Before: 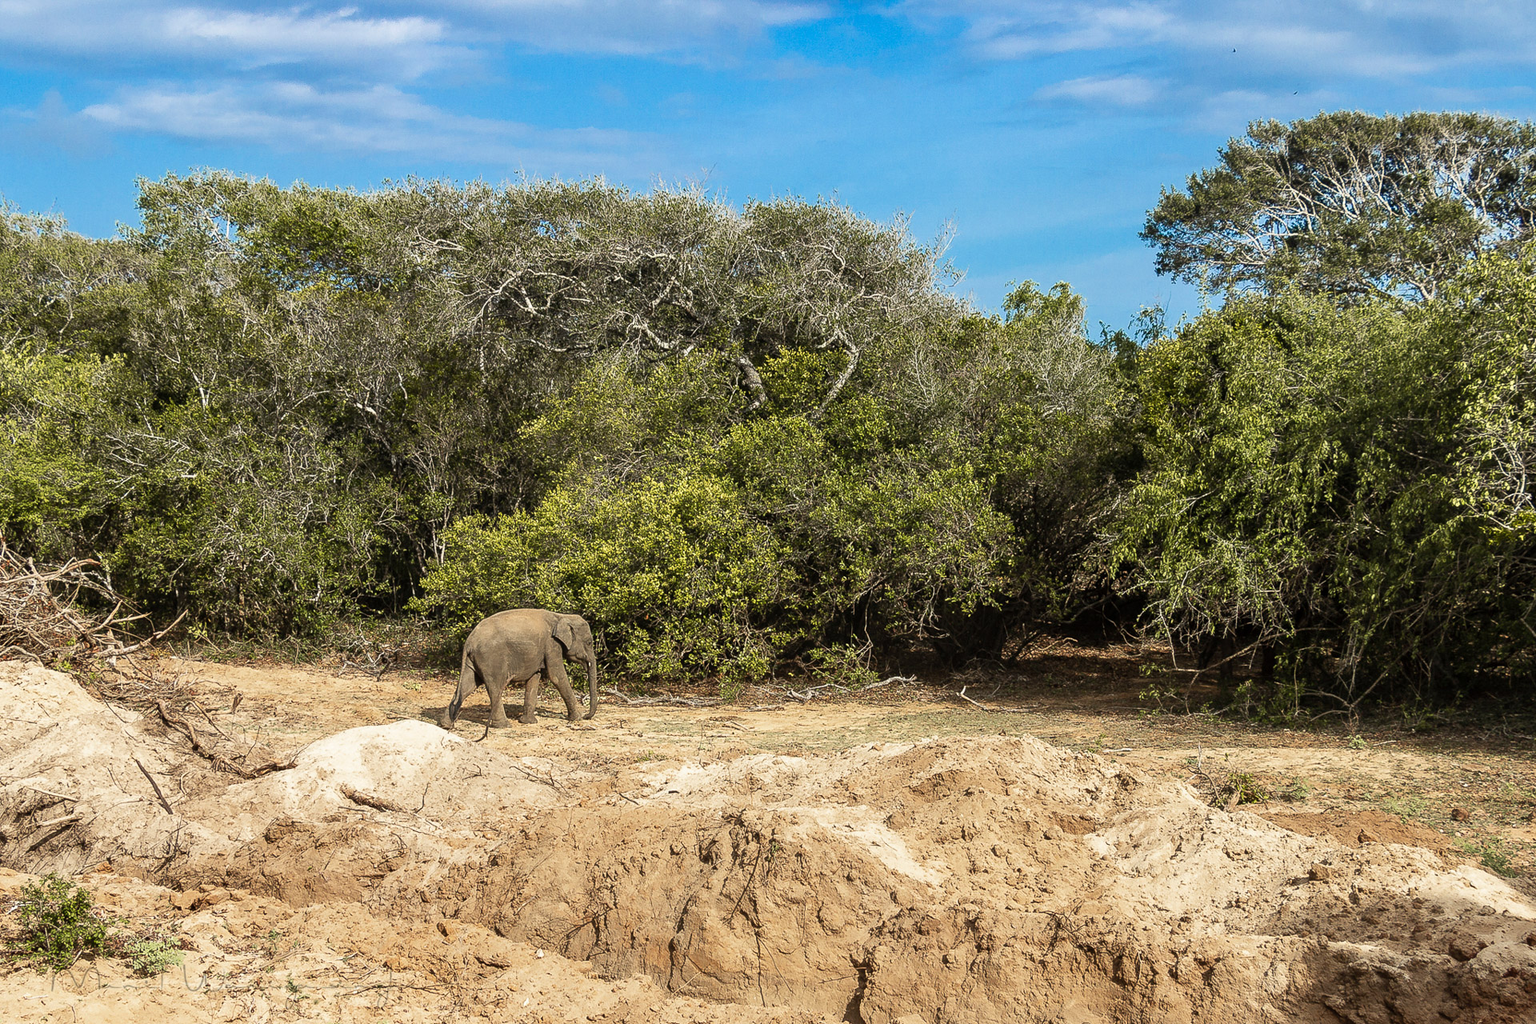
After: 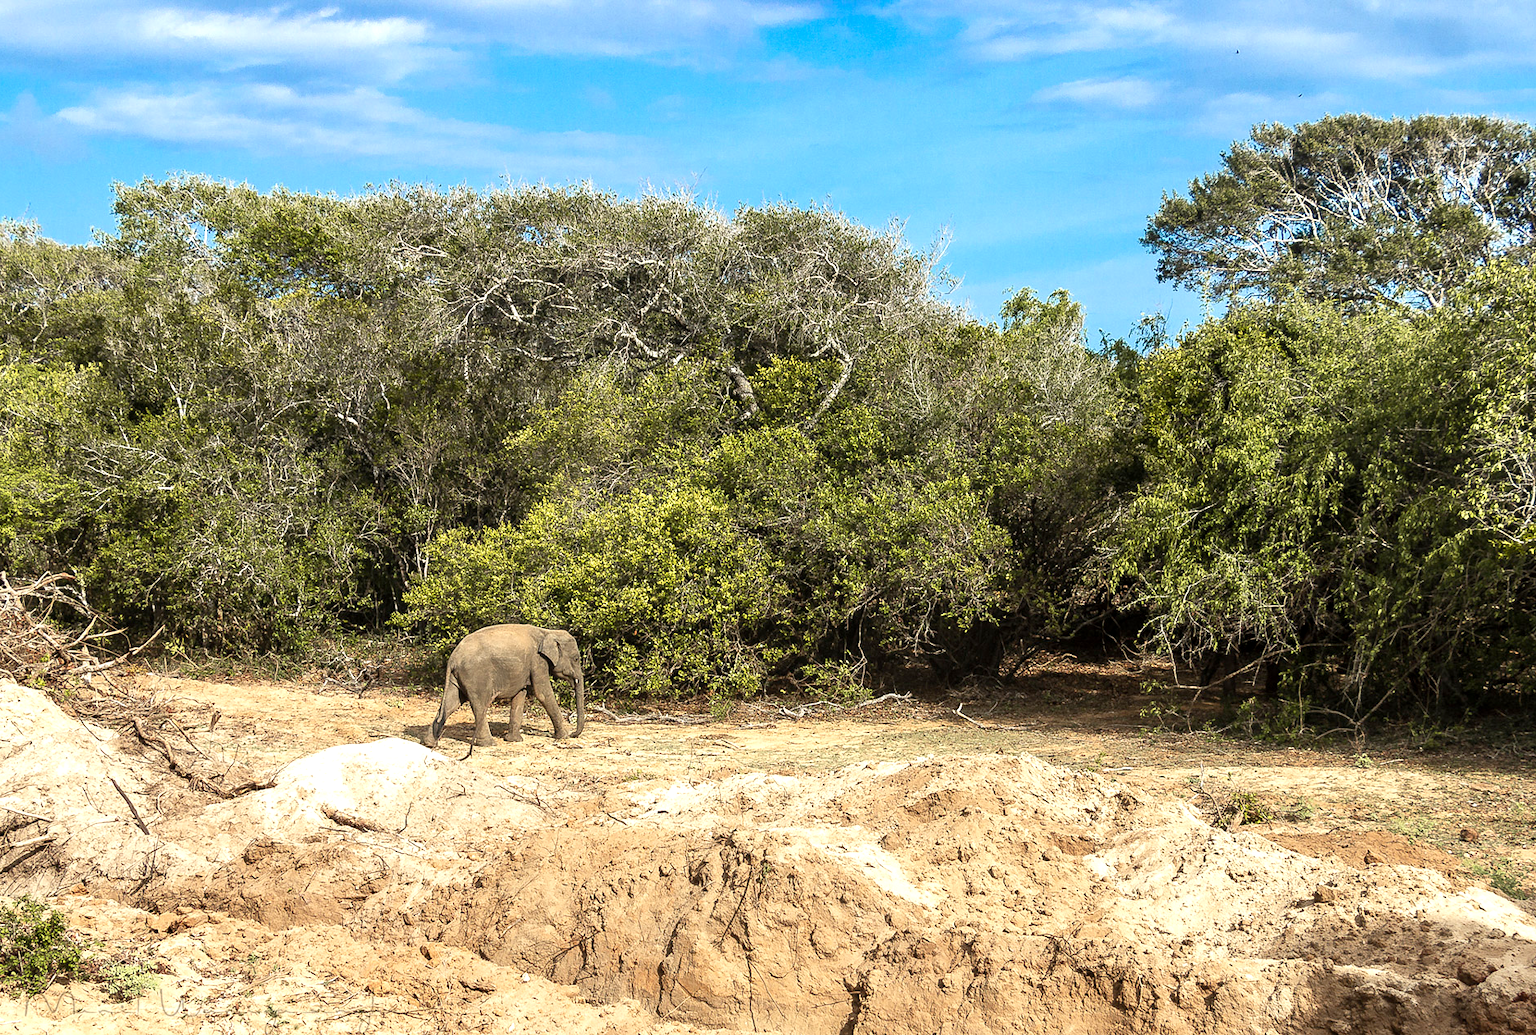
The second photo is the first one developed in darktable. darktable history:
crop and rotate: left 1.774%, right 0.633%, bottom 1.28%
exposure: black level correction 0.001, exposure 0.5 EV, compensate exposure bias true, compensate highlight preservation false
